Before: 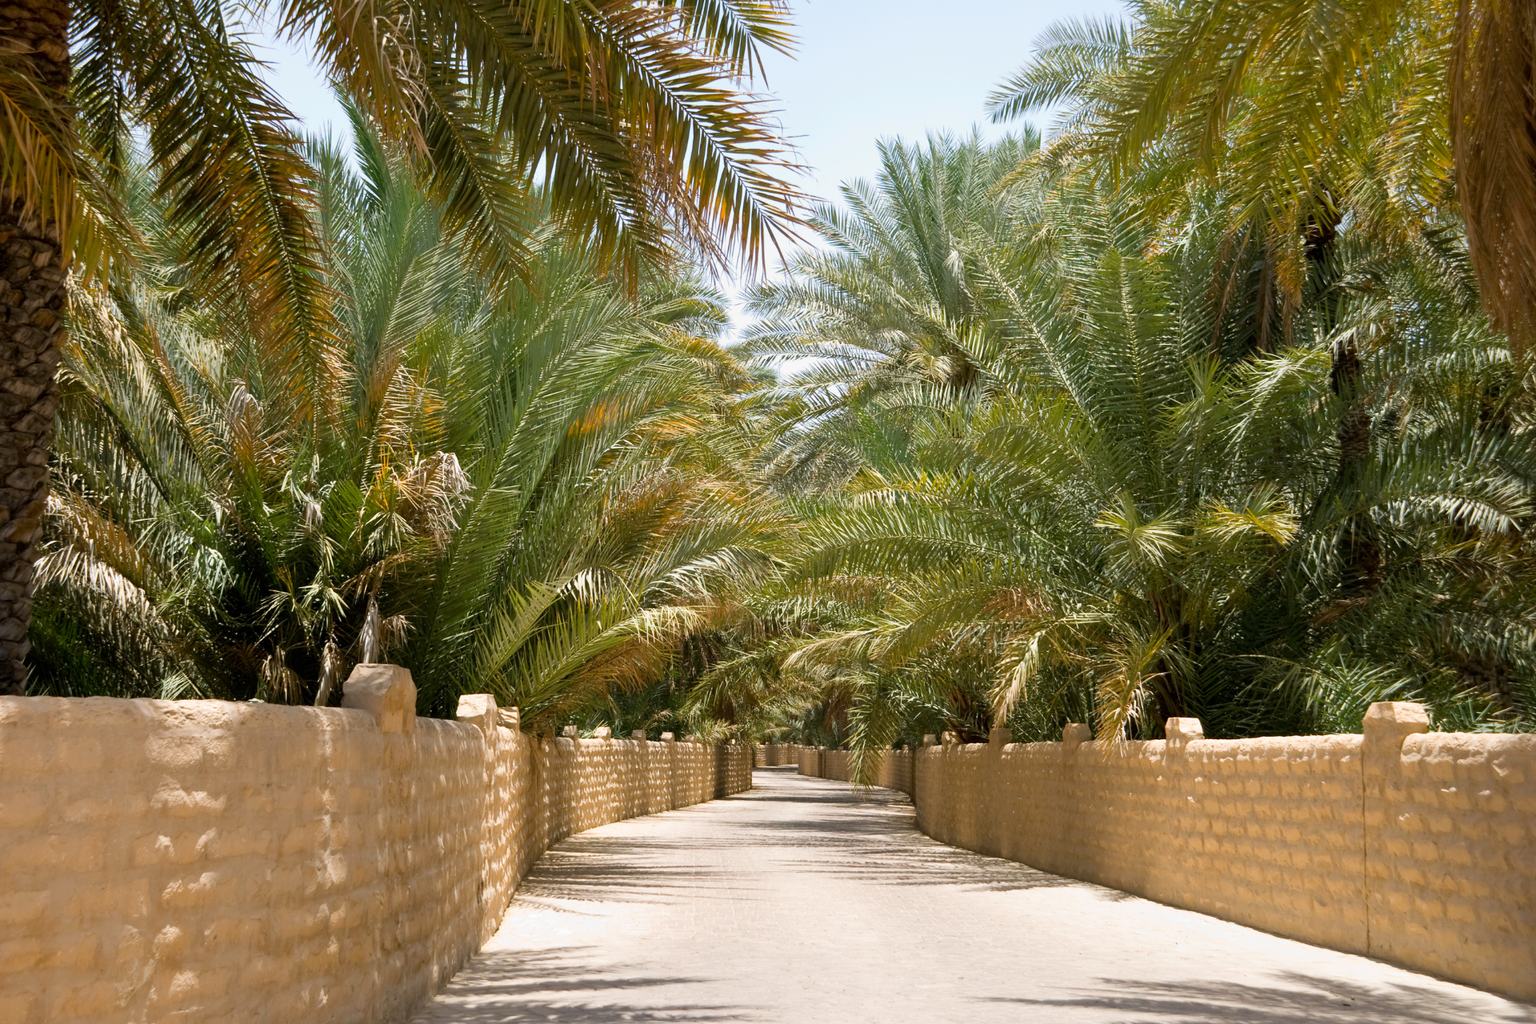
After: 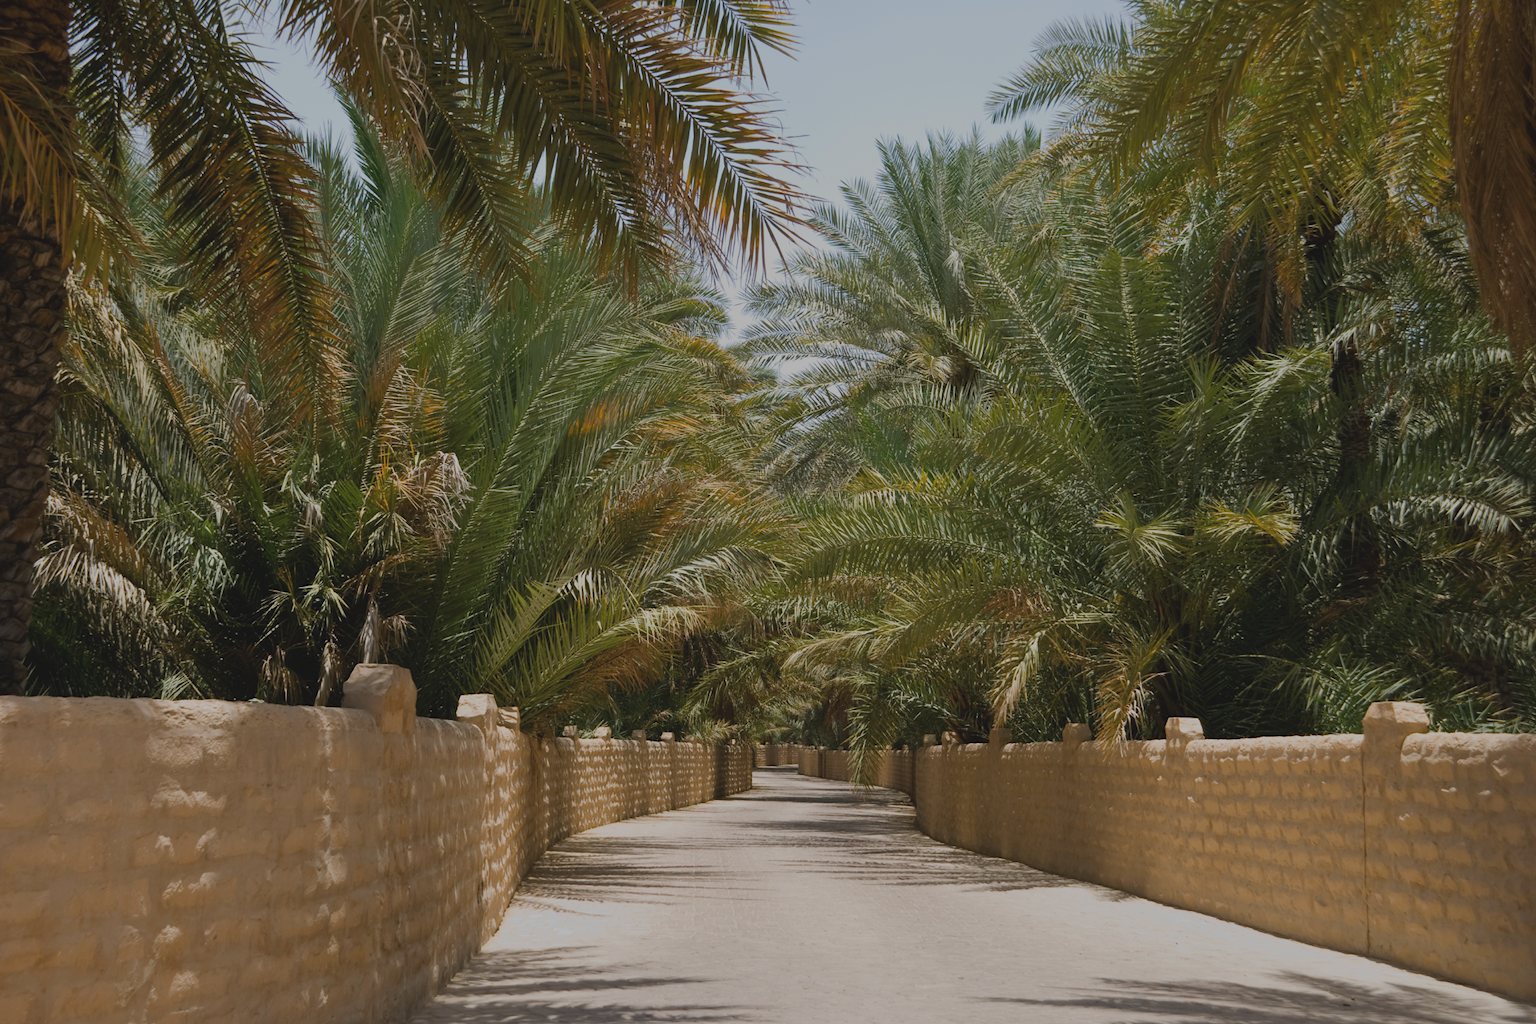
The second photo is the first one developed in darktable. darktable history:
exposure: black level correction -0.017, exposure -1.045 EV, compensate exposure bias true, compensate highlight preservation false
